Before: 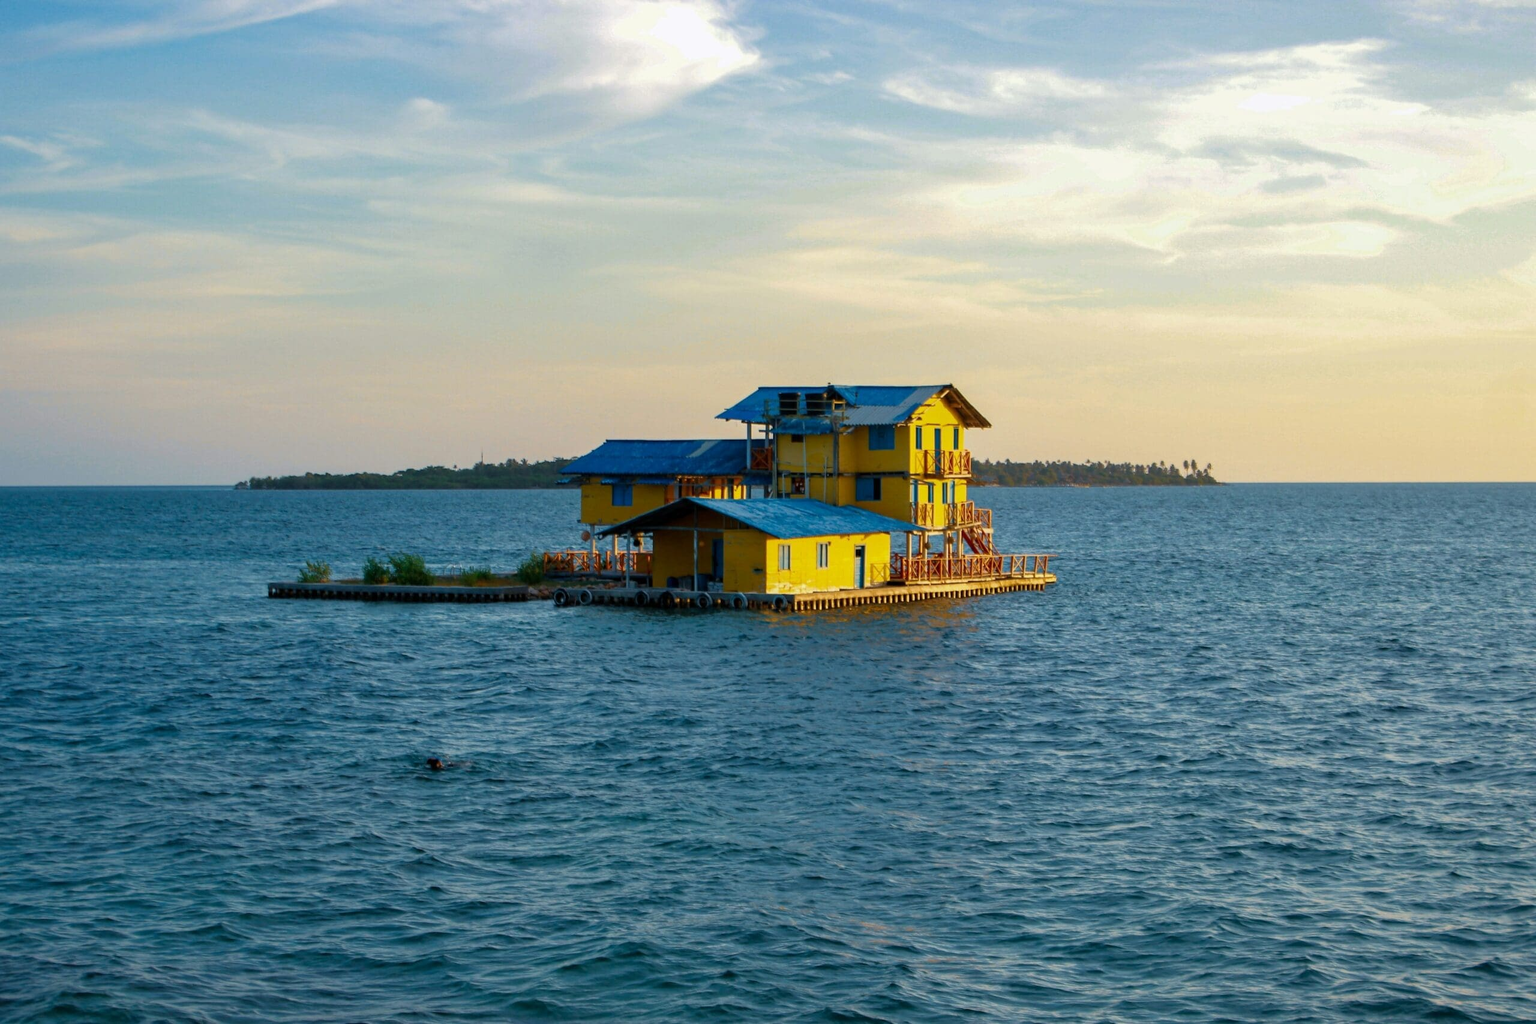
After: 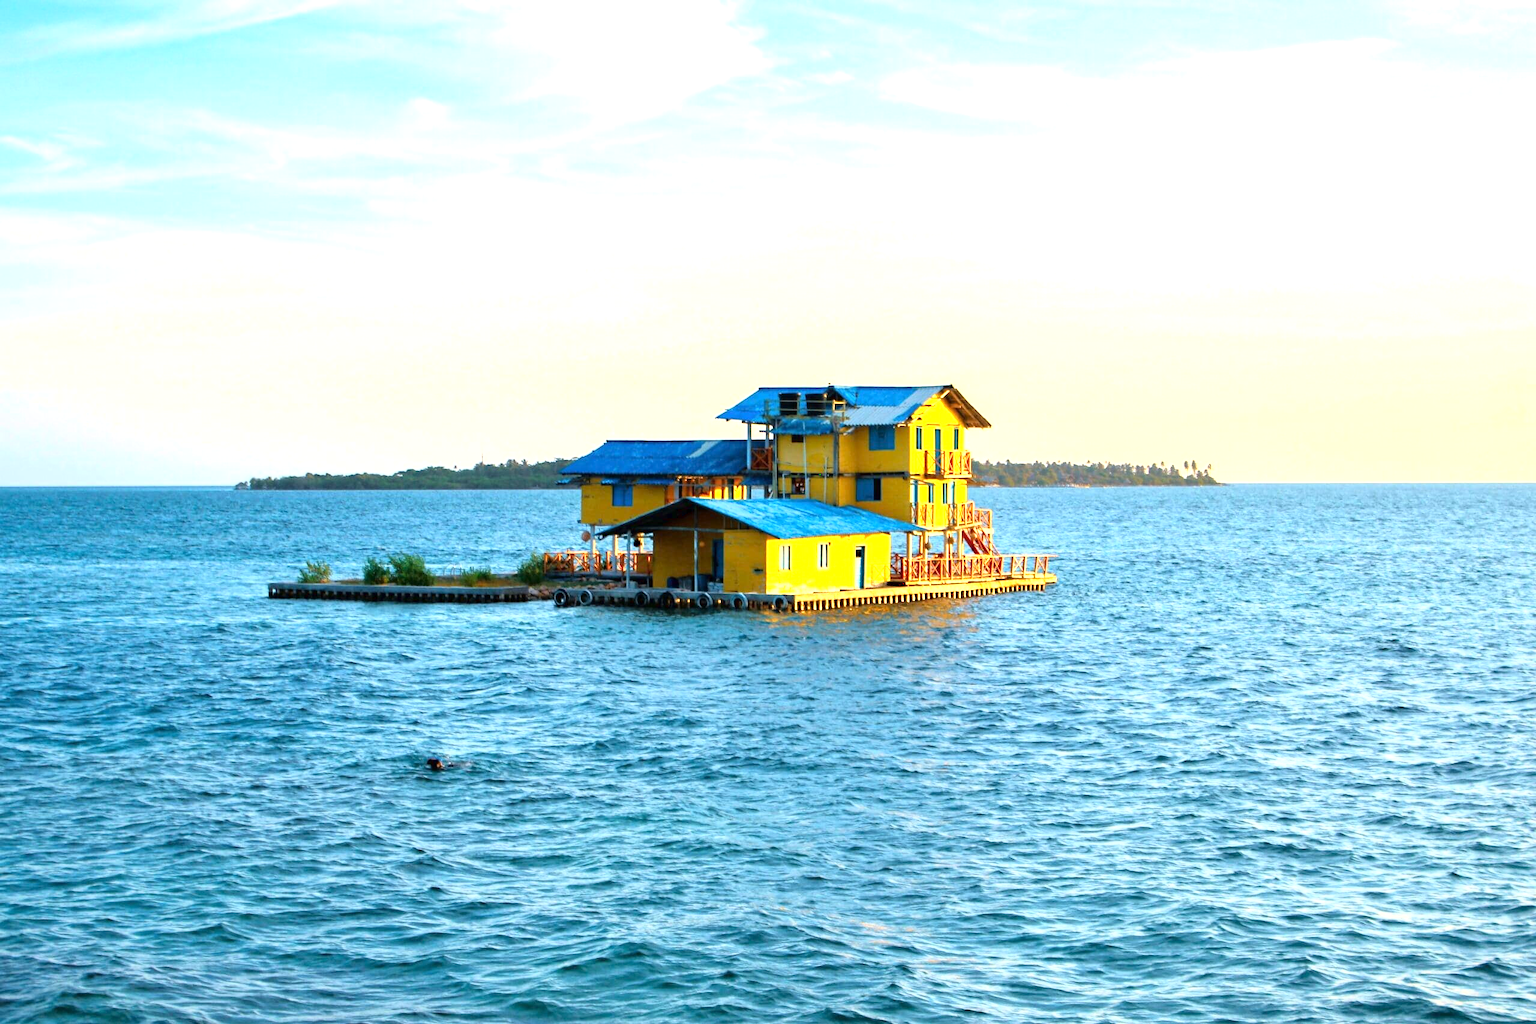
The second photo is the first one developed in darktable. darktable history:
tone curve: curves: ch0 [(0, 0.01) (0.037, 0.032) (0.131, 0.108) (0.275, 0.286) (0.483, 0.517) (0.61, 0.661) (0.697, 0.768) (0.797, 0.876) (0.888, 0.952) (0.997, 0.995)]; ch1 [(0, 0) (0.312, 0.262) (0.425, 0.402) (0.5, 0.5) (0.527, 0.532) (0.556, 0.585) (0.683, 0.706) (0.746, 0.77) (1, 1)]; ch2 [(0, 0) (0.223, 0.185) (0.333, 0.284) (0.432, 0.4) (0.502, 0.502) (0.525, 0.527) (0.545, 0.564) (0.587, 0.613) (0.636, 0.654) (0.711, 0.729) (0.845, 0.855) (0.998, 0.977)]
sharpen: radius 5.328, amount 0.314, threshold 26.624
exposure: exposure 1.49 EV, compensate exposure bias true, compensate highlight preservation false
